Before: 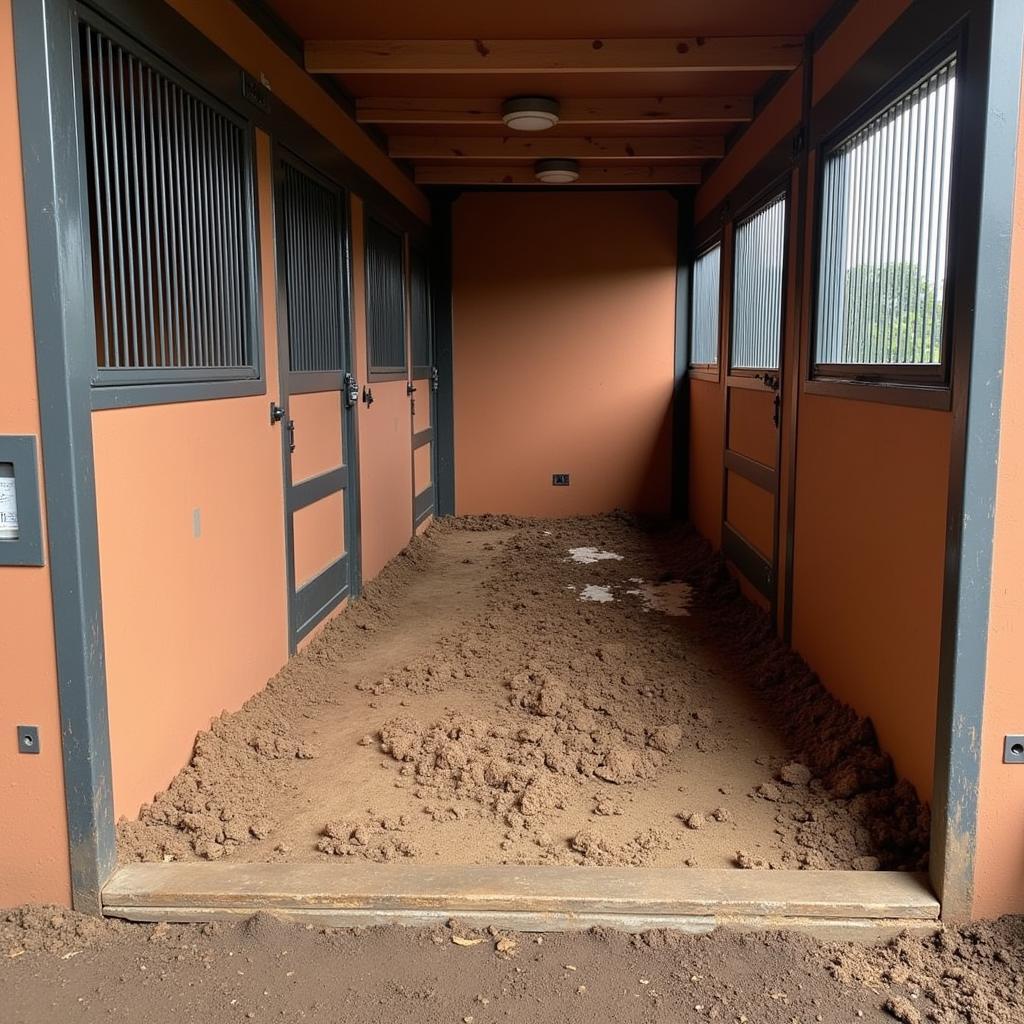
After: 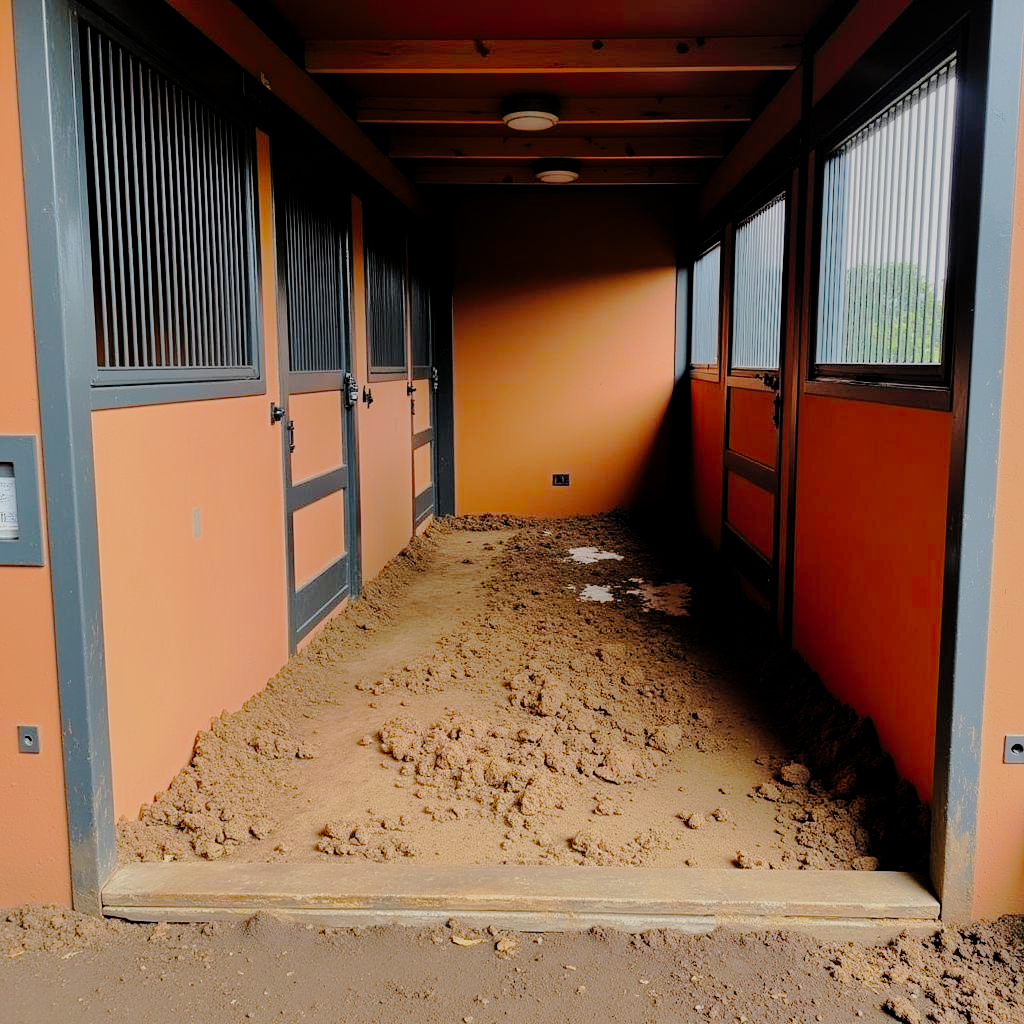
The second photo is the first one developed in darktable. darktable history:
tone curve: curves: ch0 [(0, 0) (0.003, 0.002) (0.011, 0.008) (0.025, 0.016) (0.044, 0.026) (0.069, 0.04) (0.1, 0.061) (0.136, 0.104) (0.177, 0.15) (0.224, 0.22) (0.277, 0.307) (0.335, 0.399) (0.399, 0.492) (0.468, 0.575) (0.543, 0.638) (0.623, 0.701) (0.709, 0.778) (0.801, 0.85) (0.898, 0.934) (1, 1)], preserve colors none
shadows and highlights: shadows 40, highlights -60
filmic rgb: black relative exposure -7.6 EV, white relative exposure 4.64 EV, threshold 3 EV, target black luminance 0%, hardness 3.55, latitude 50.51%, contrast 1.033, highlights saturation mix 10%, shadows ↔ highlights balance -0.198%, color science v4 (2020), enable highlight reconstruction true
